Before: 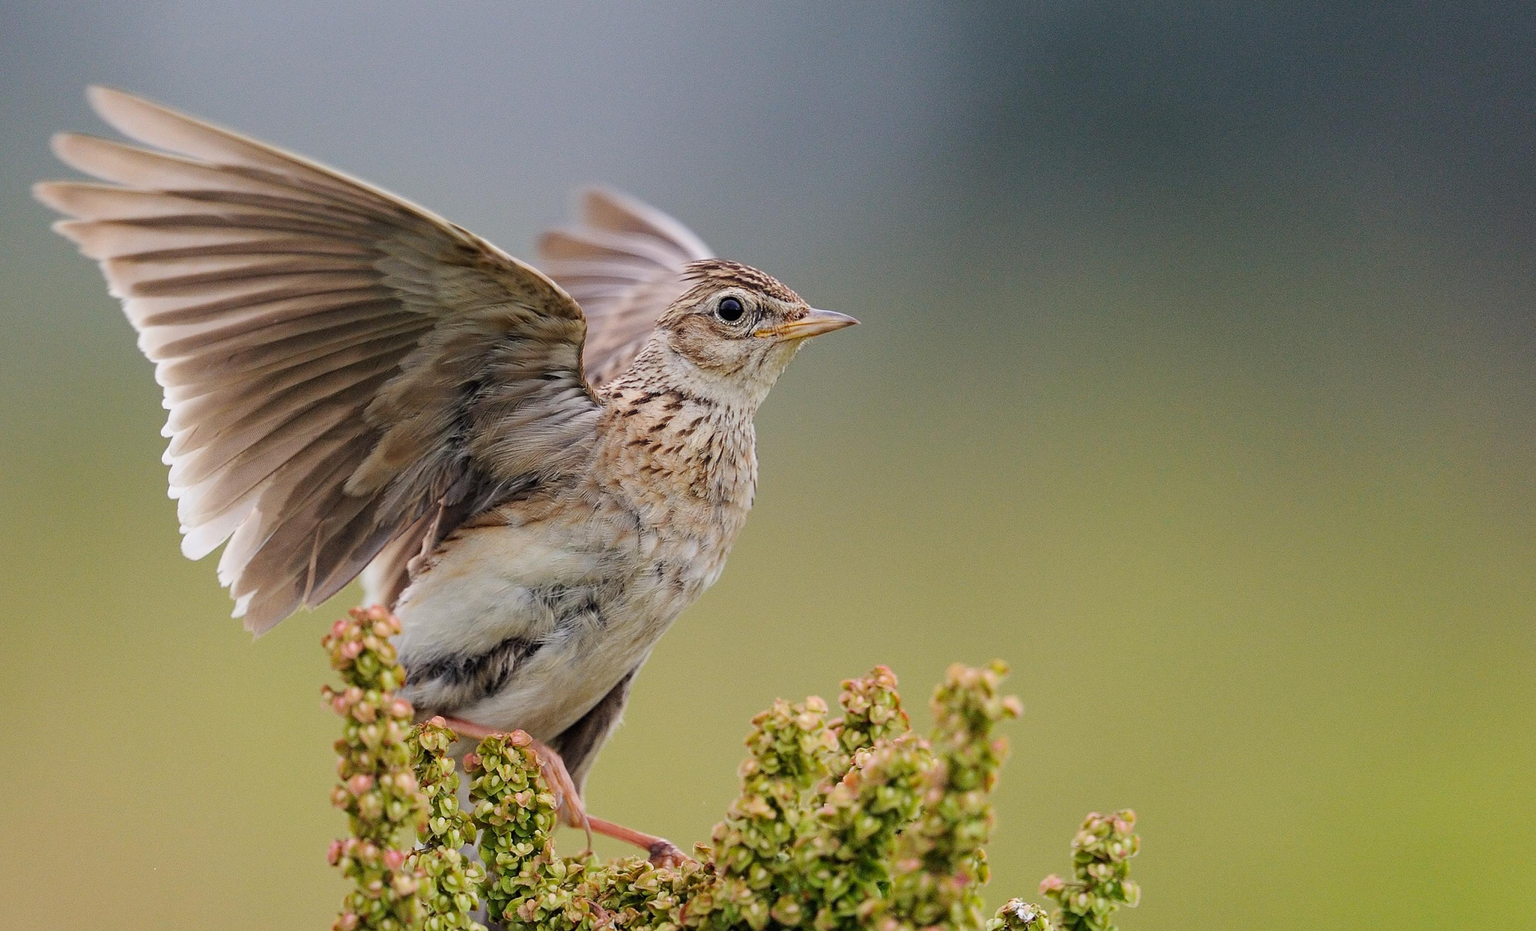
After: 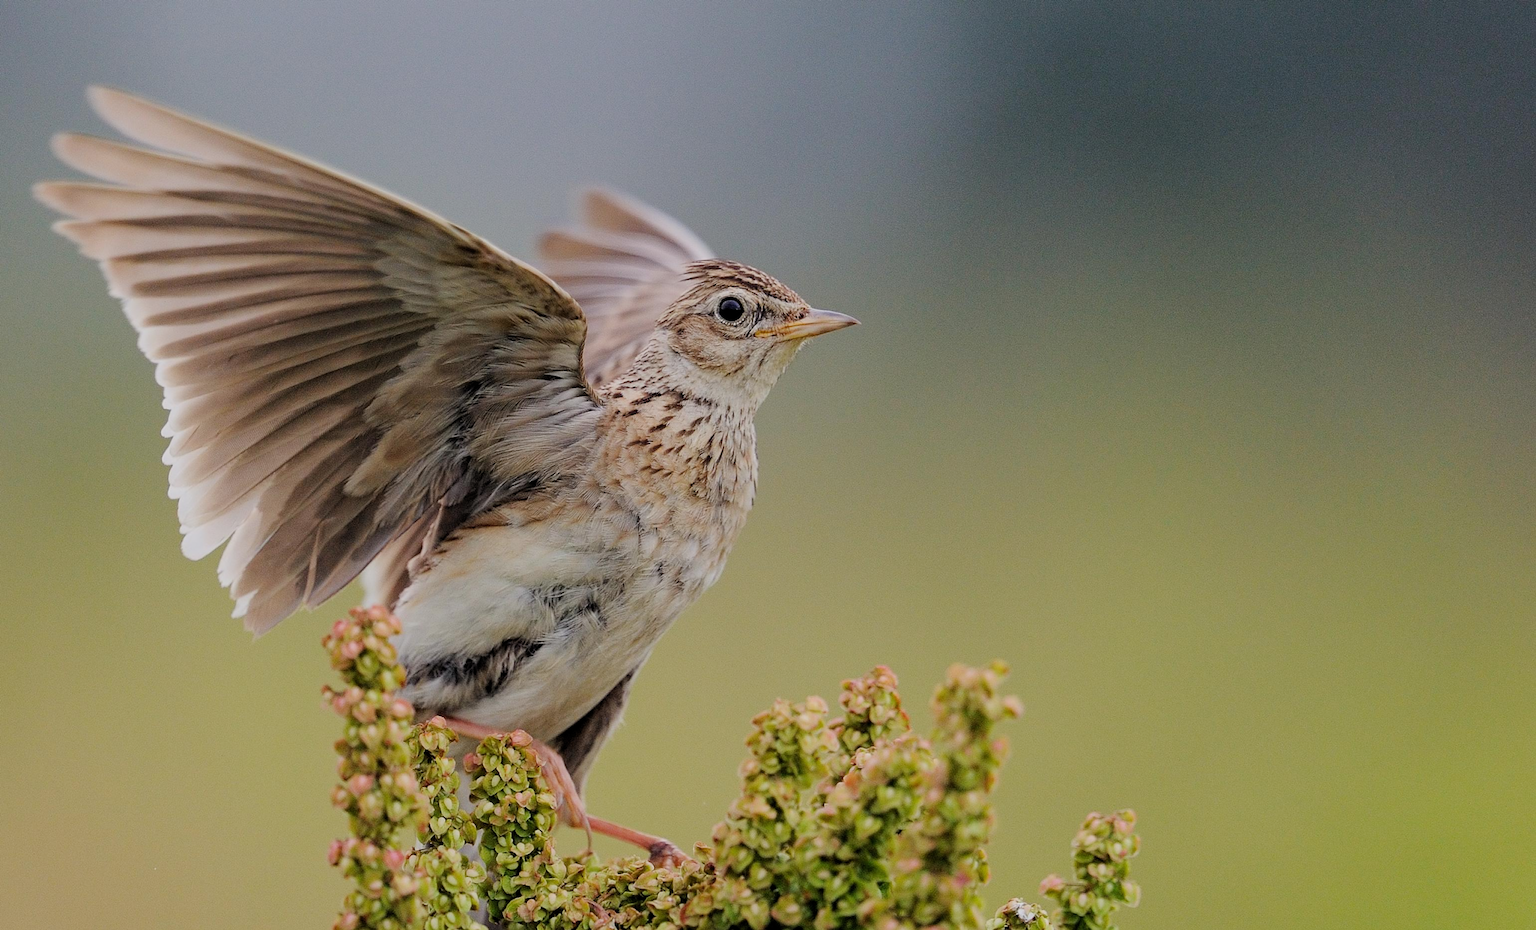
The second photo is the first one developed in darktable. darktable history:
filmic rgb: middle gray luminance 18.38%, black relative exposure -8.97 EV, white relative exposure 3.7 EV, threshold 3.05 EV, target black luminance 0%, hardness 4.88, latitude 67.54%, contrast 0.952, highlights saturation mix 20.3%, shadows ↔ highlights balance 22.13%, contrast in shadows safe, enable highlight reconstruction true
